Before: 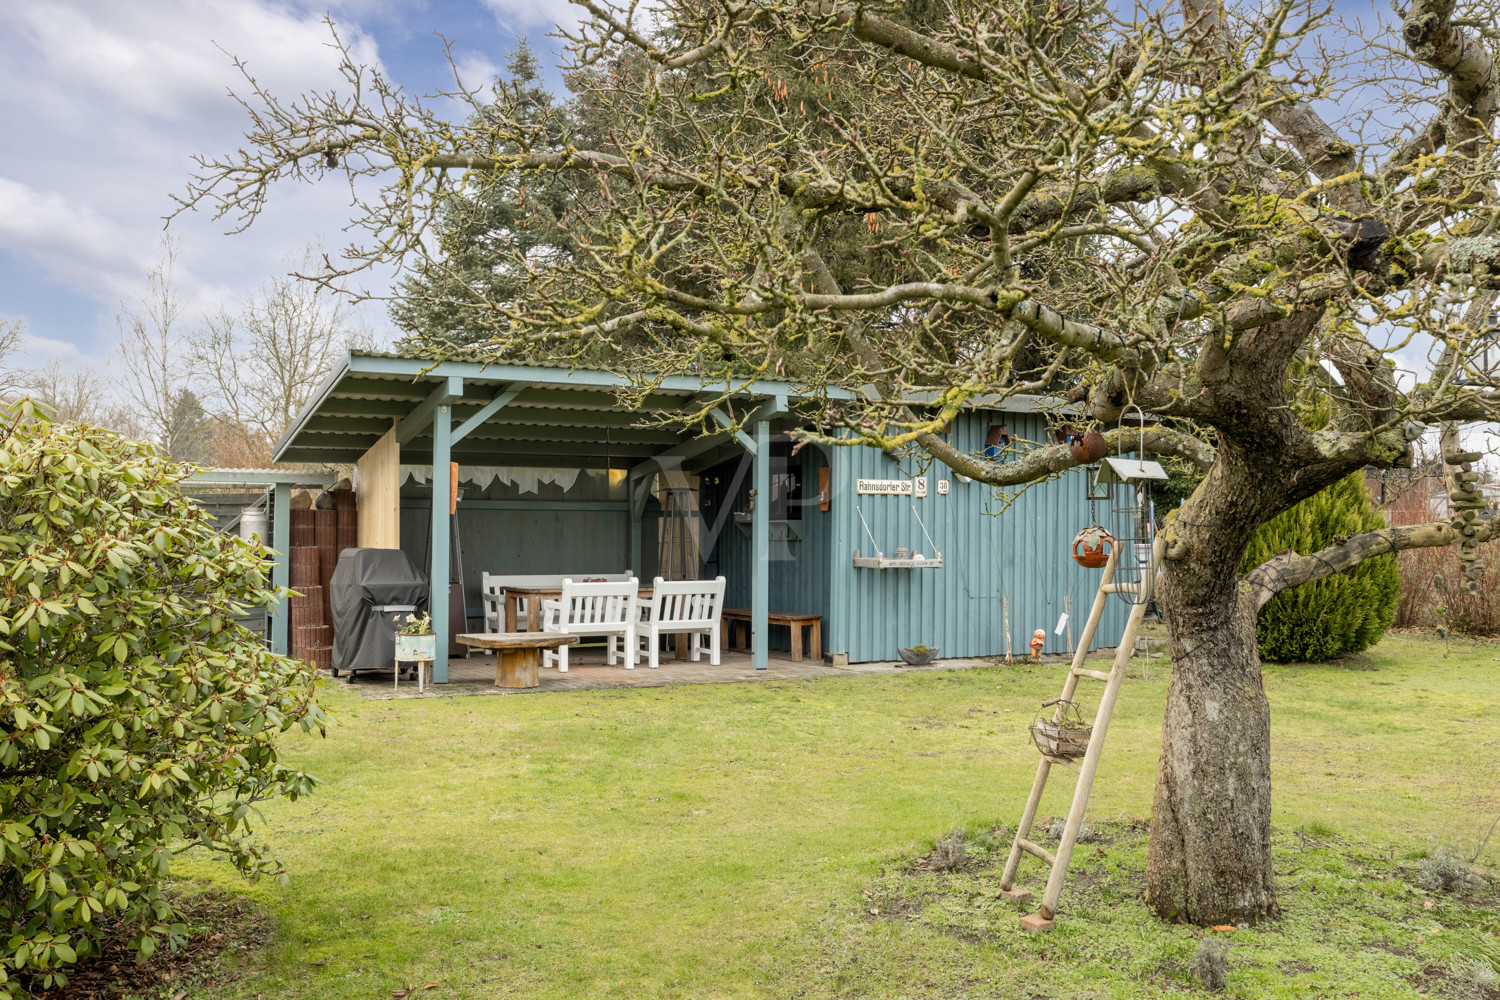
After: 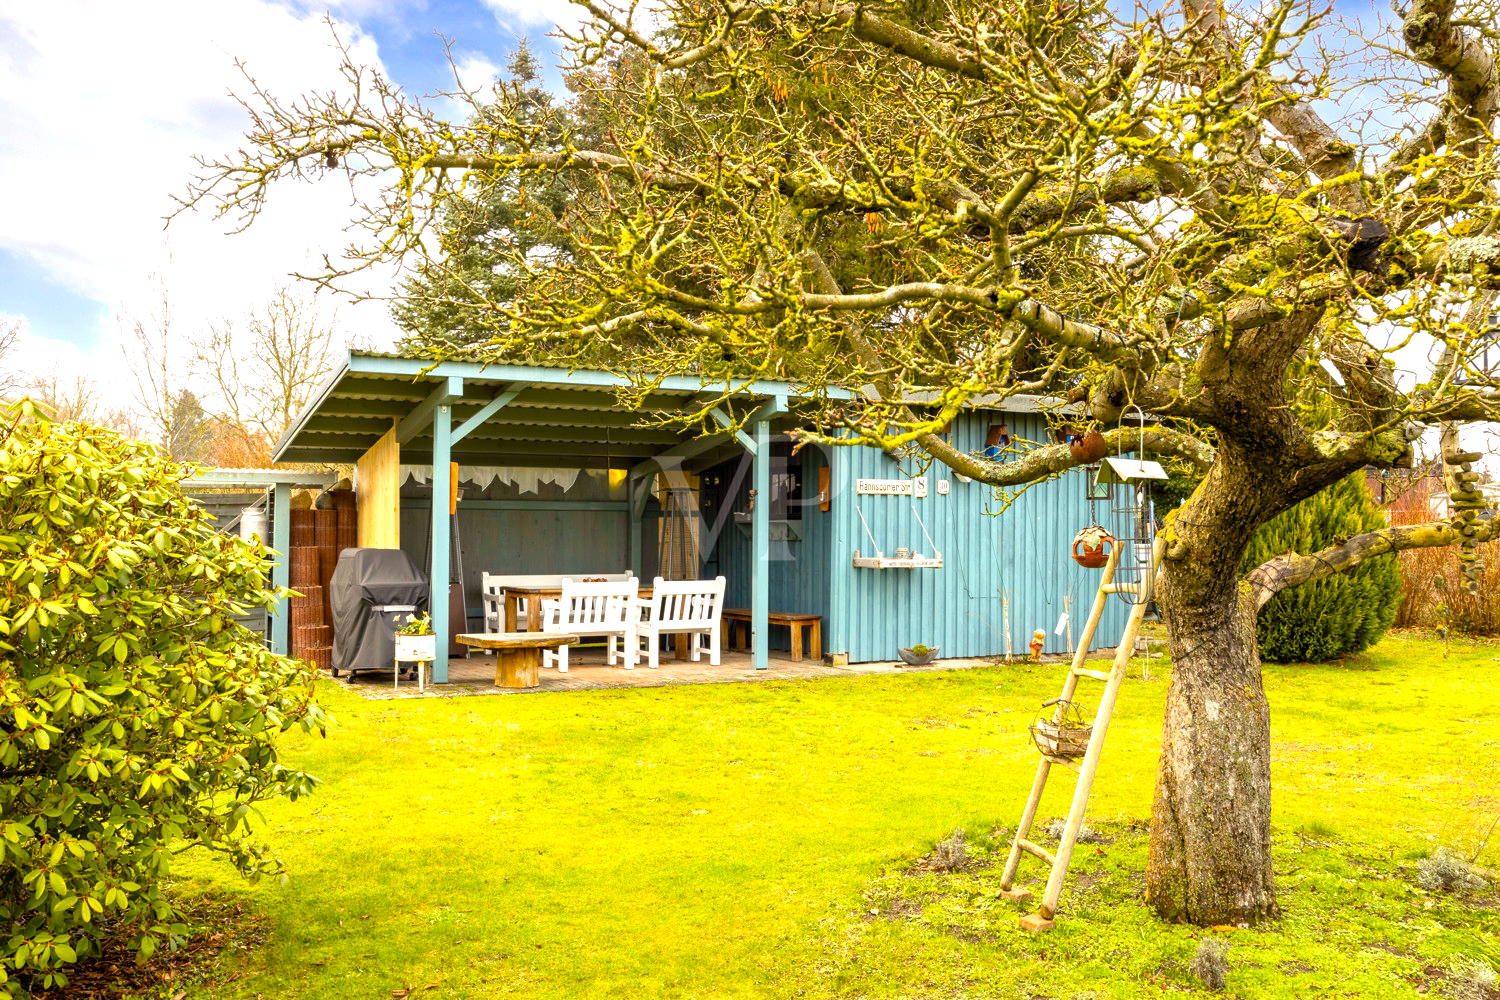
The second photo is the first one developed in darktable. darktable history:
color balance rgb: shadows lift › chroma 2.056%, shadows lift › hue 217.17°, power › chroma 1.029%, power › hue 28.15°, linear chroma grading › global chroma 15.108%, perceptual saturation grading › global saturation 38.9%, perceptual brilliance grading › global brilliance 24.309%, global vibrance 20%
